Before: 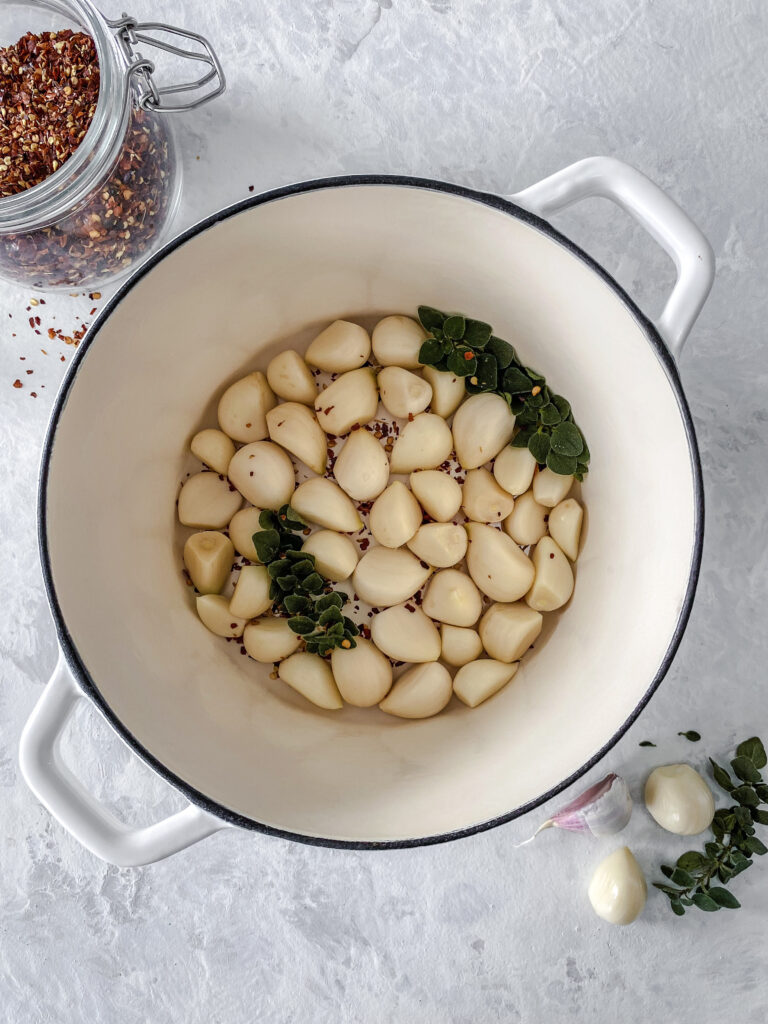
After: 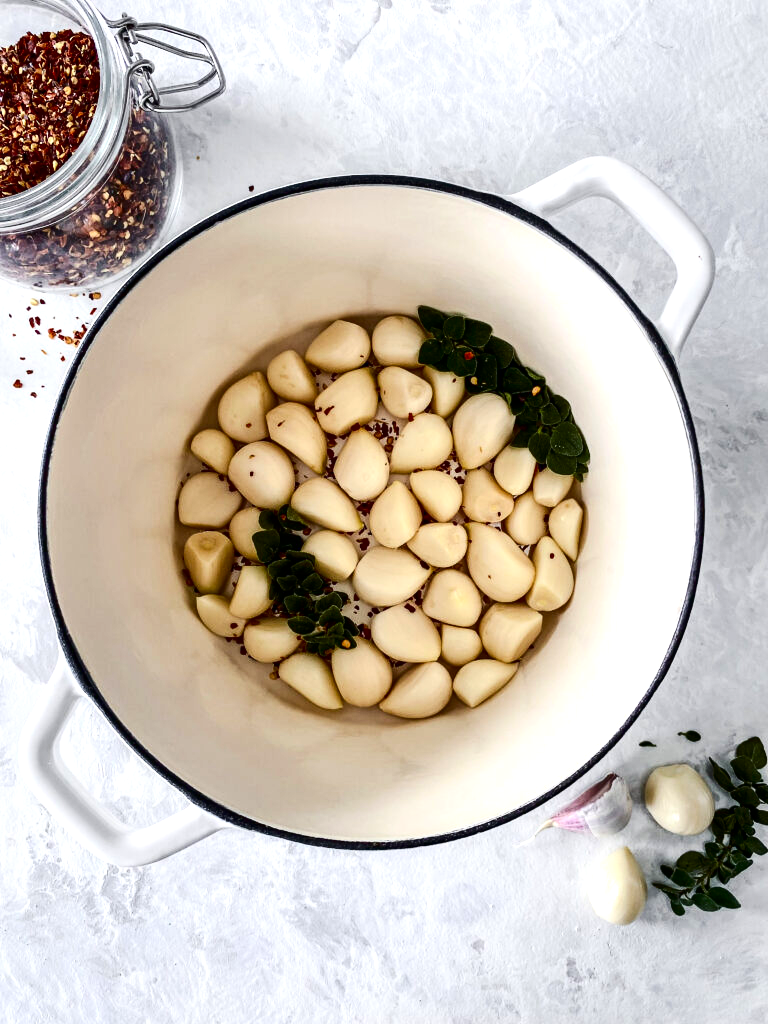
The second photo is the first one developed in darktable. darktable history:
exposure: black level correction 0, exposure 0.5 EV, compensate highlight preservation false
contrast brightness saturation: contrast 0.24, brightness -0.24, saturation 0.14
